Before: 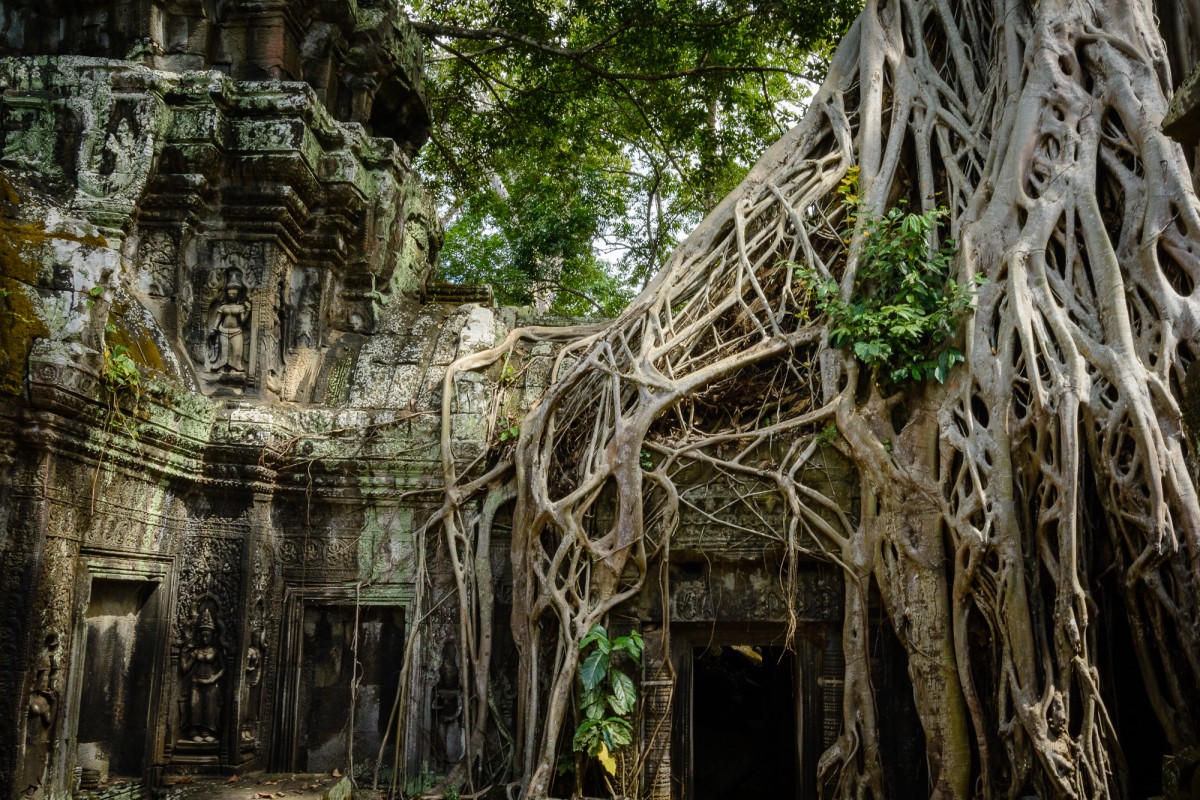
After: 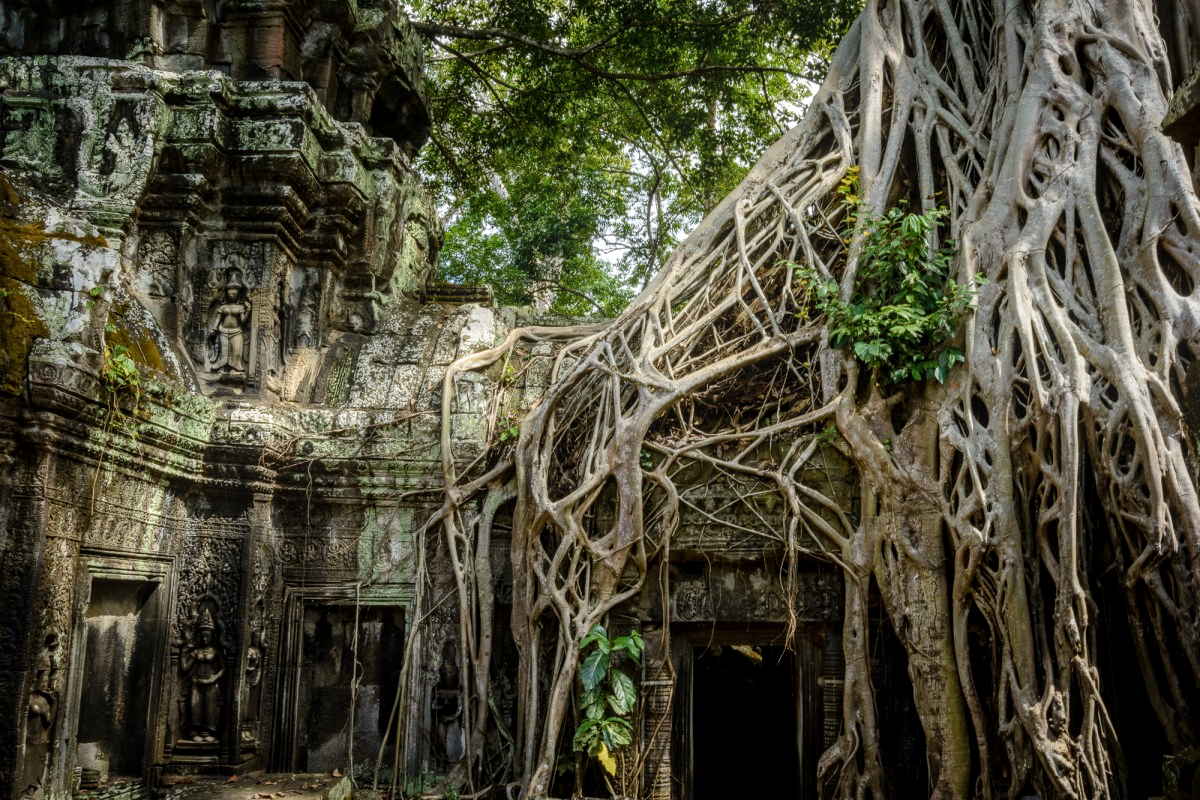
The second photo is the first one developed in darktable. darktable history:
bloom: size 16%, threshold 98%, strength 20%
local contrast: on, module defaults
